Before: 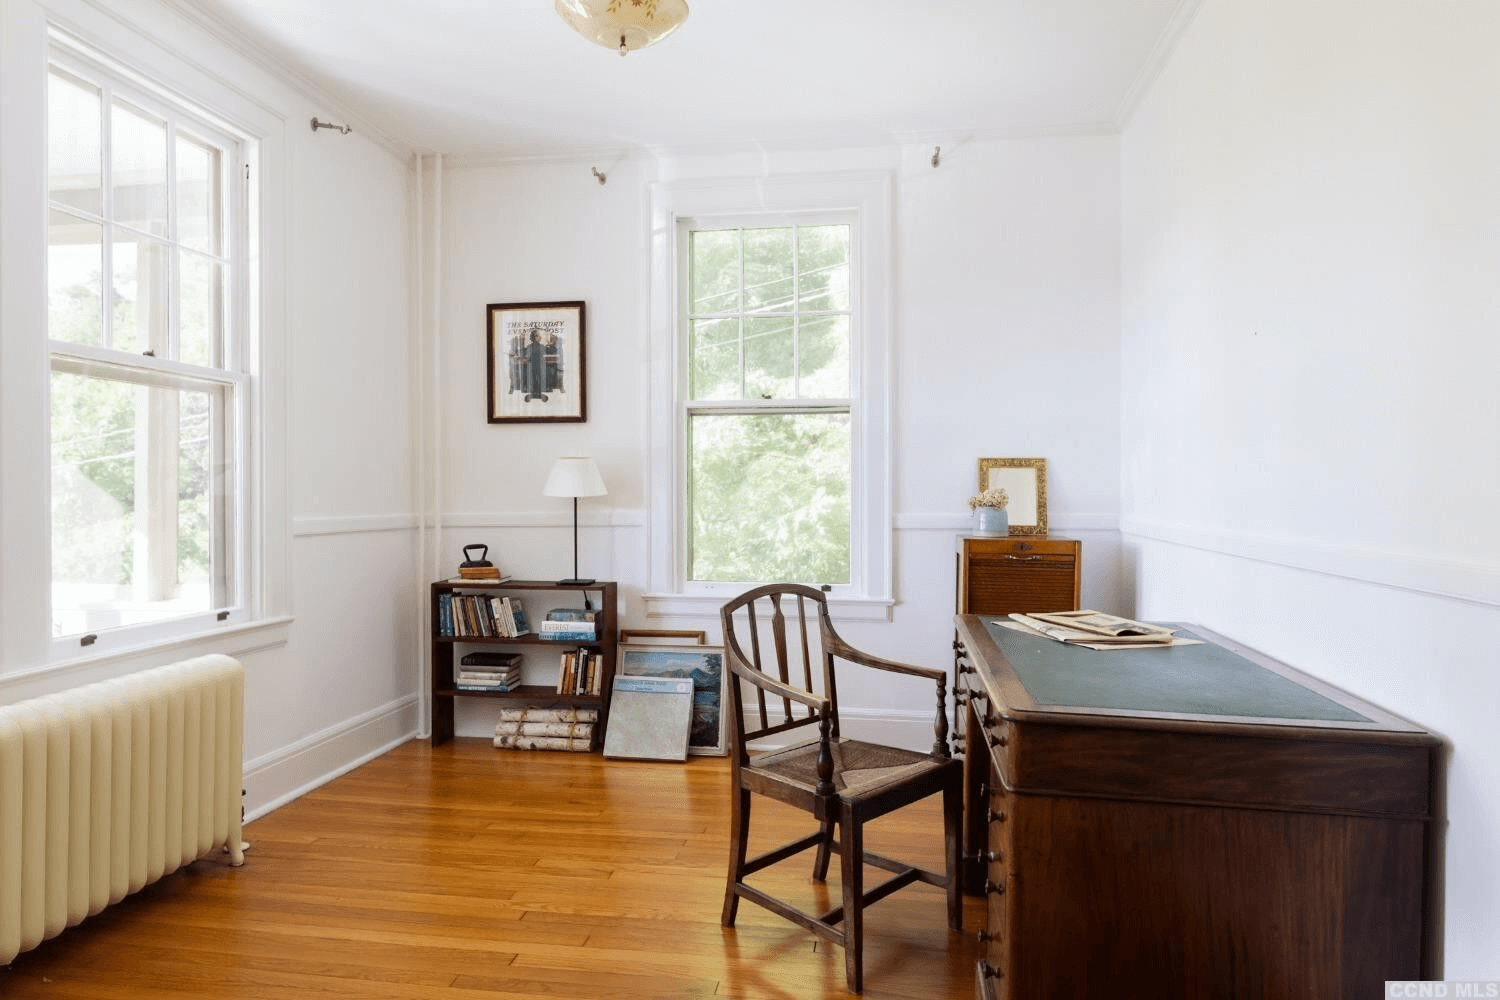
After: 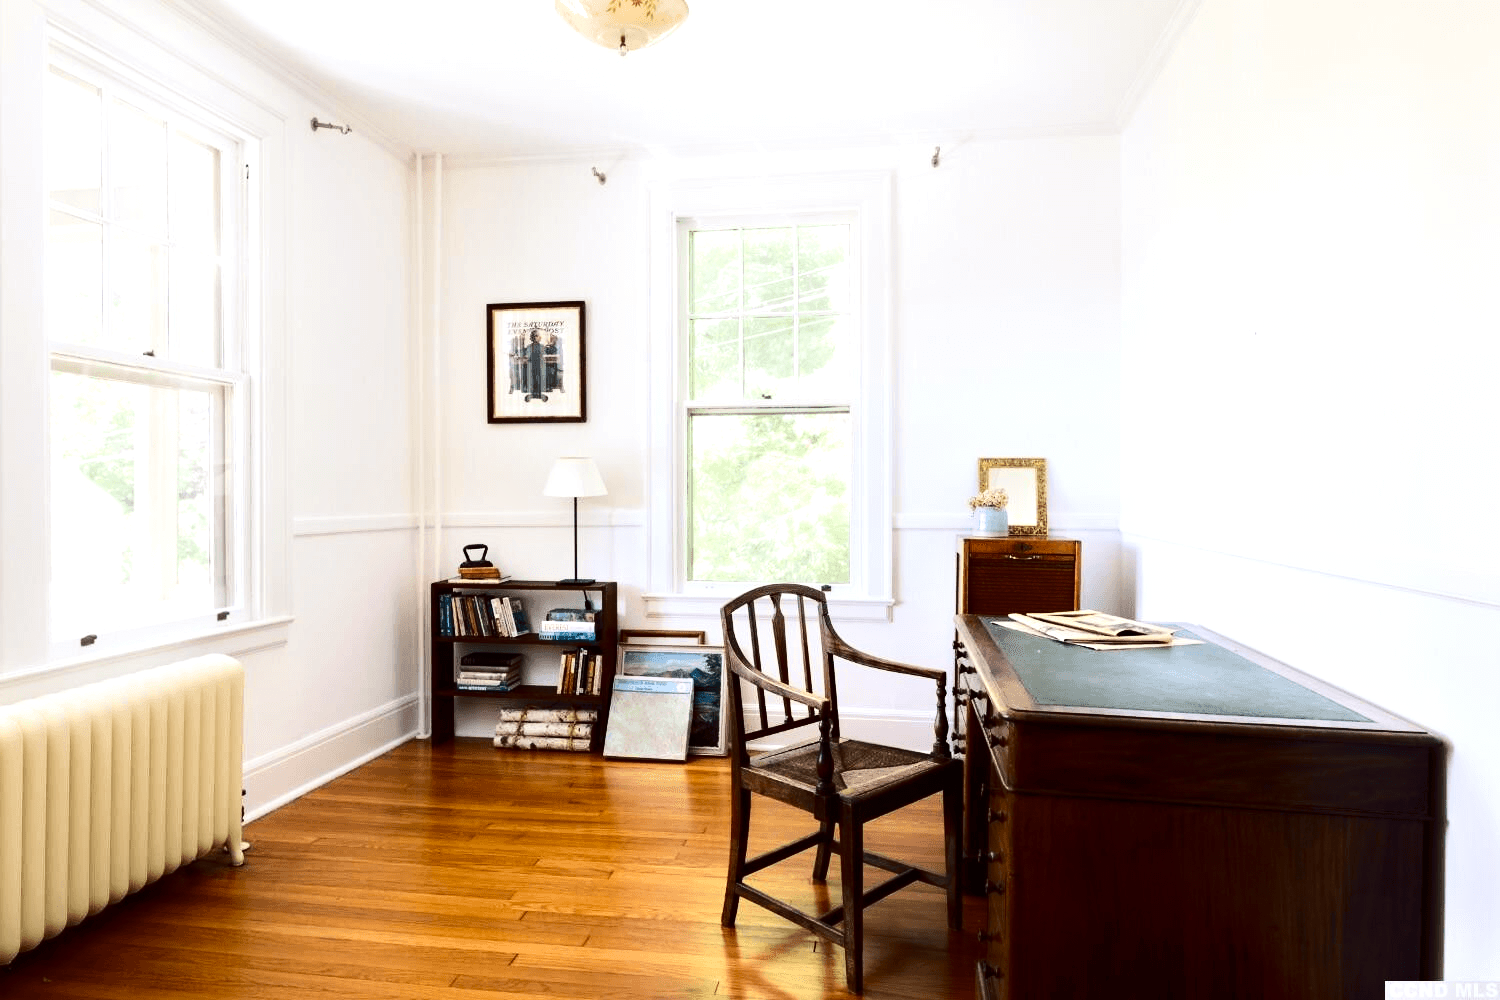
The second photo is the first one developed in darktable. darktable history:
tone equalizer: -8 EV 0 EV, -7 EV -0.003 EV, -6 EV 0.004 EV, -5 EV -0.03 EV, -4 EV -0.124 EV, -3 EV -0.172 EV, -2 EV 0.258 EV, -1 EV 0.708 EV, +0 EV 0.469 EV
contrast brightness saturation: contrast 0.202, brightness -0.114, saturation 0.097
